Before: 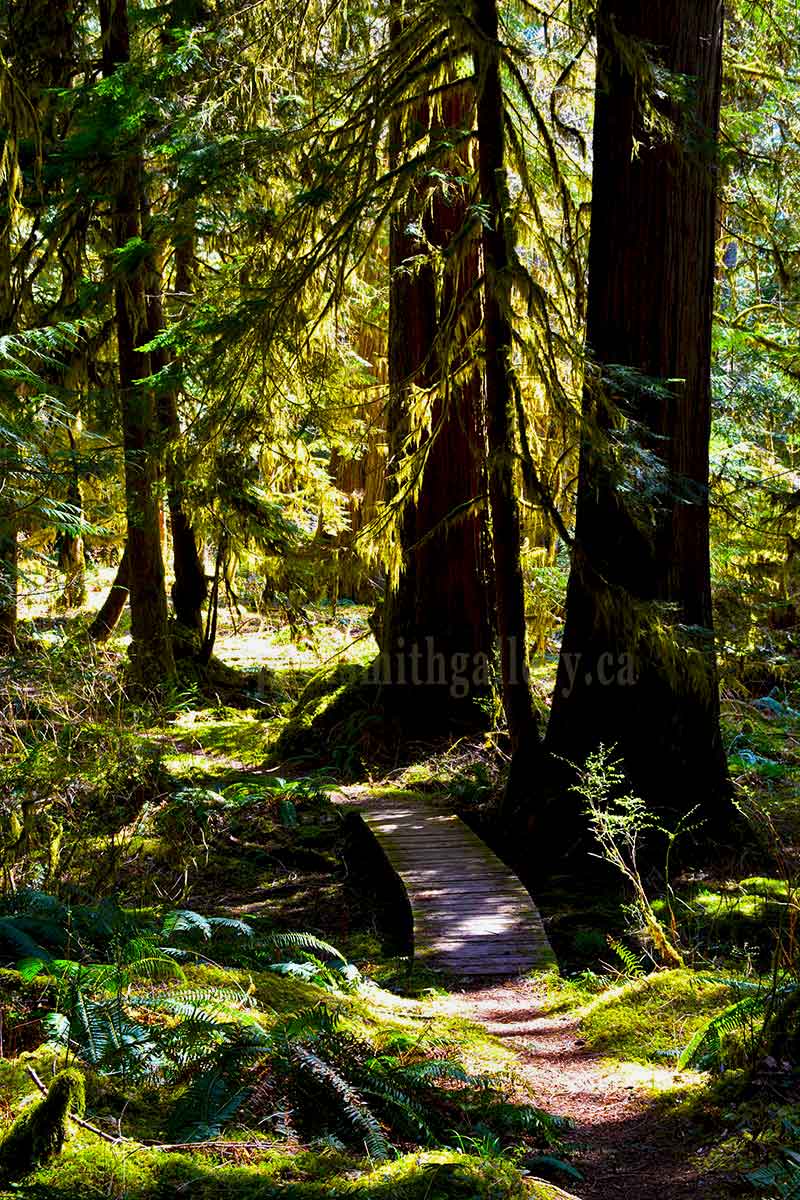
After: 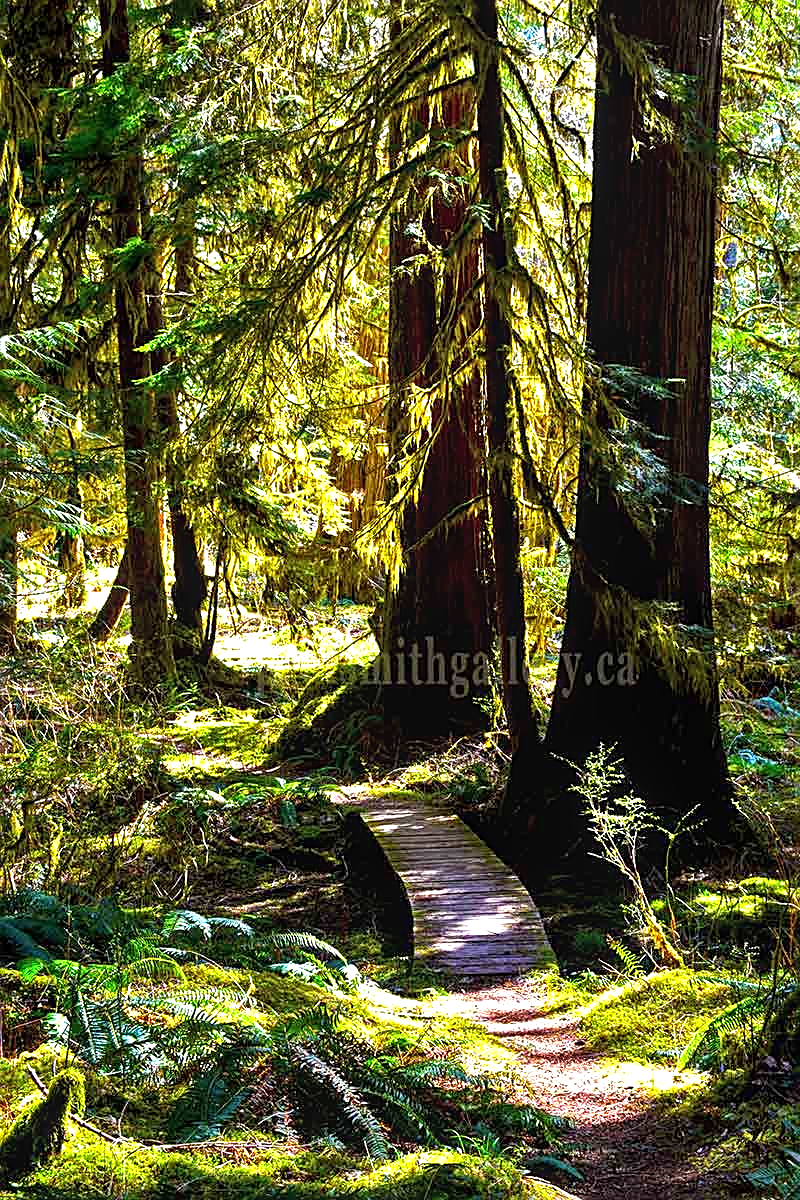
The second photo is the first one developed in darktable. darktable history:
local contrast: on, module defaults
sharpen: on, module defaults
exposure: exposure 0.999 EV, compensate highlight preservation false
